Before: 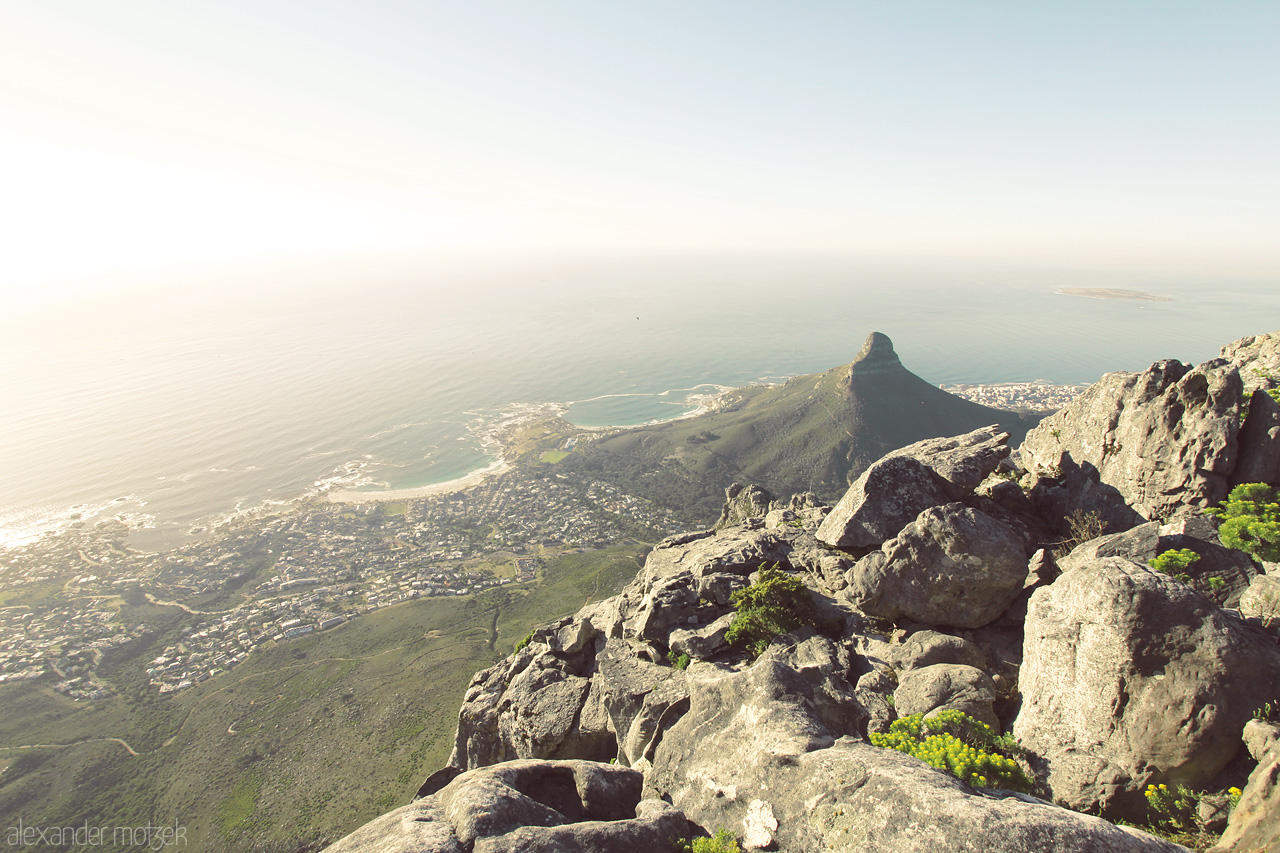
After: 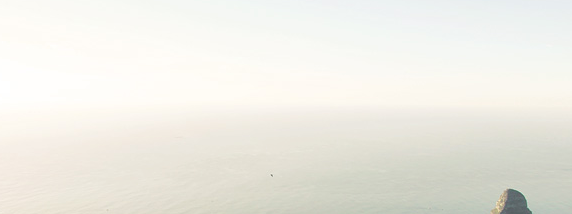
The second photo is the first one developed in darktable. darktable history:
rgb curve: curves: ch0 [(0, 0) (0.136, 0.078) (0.262, 0.245) (0.414, 0.42) (1, 1)], compensate middle gray true, preserve colors basic power
crop: left 28.64%, top 16.832%, right 26.637%, bottom 58.055%
tone equalizer: on, module defaults
